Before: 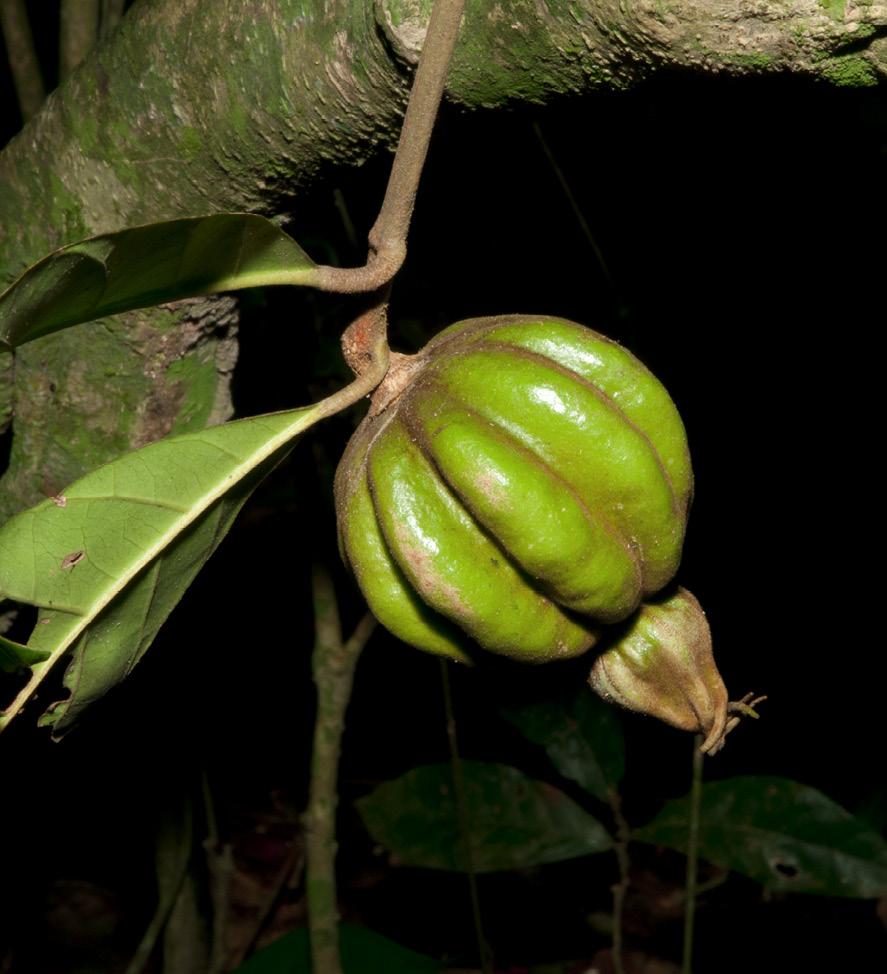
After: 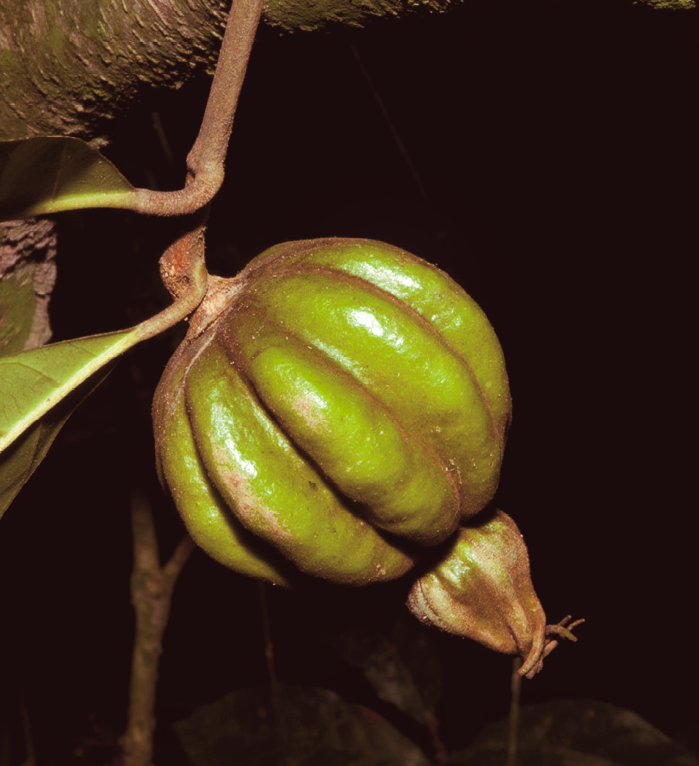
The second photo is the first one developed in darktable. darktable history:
crop and rotate: left 20.74%, top 7.912%, right 0.375%, bottom 13.378%
local contrast: mode bilateral grid, contrast 10, coarseness 25, detail 110%, midtone range 0.2
levels: levels [0, 0.476, 0.951]
split-toning: on, module defaults
color balance rgb: perceptual saturation grading › global saturation 35%, perceptual saturation grading › highlights -25%, perceptual saturation grading › shadows 50%
bloom: size 9%, threshold 100%, strength 7%
contrast brightness saturation: contrast -0.1, saturation -0.1
